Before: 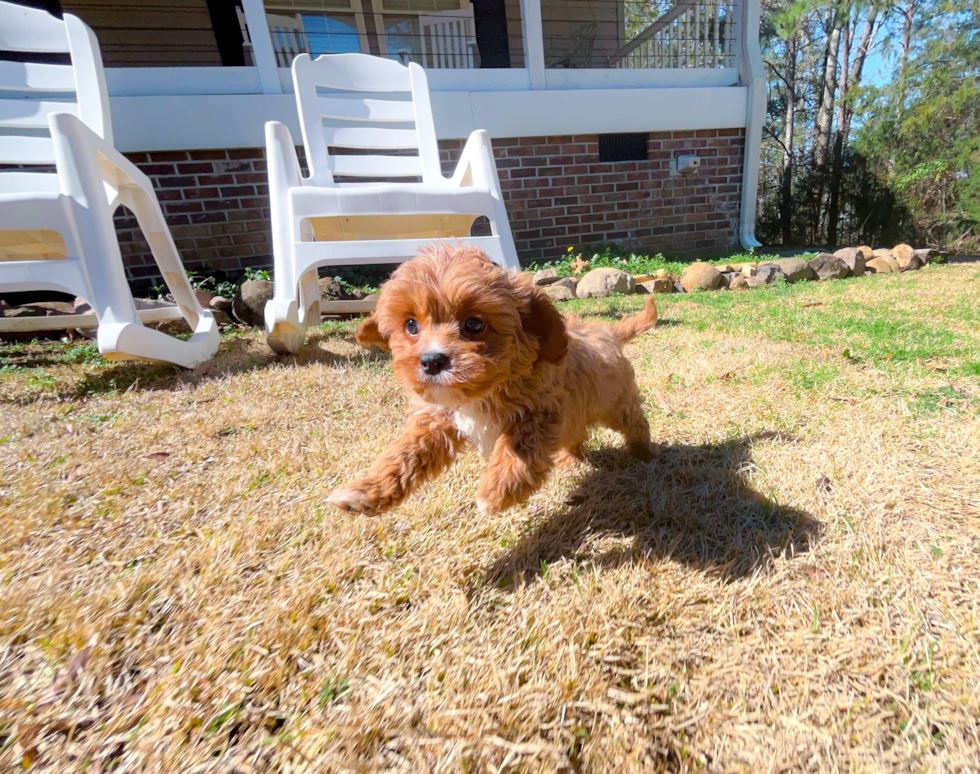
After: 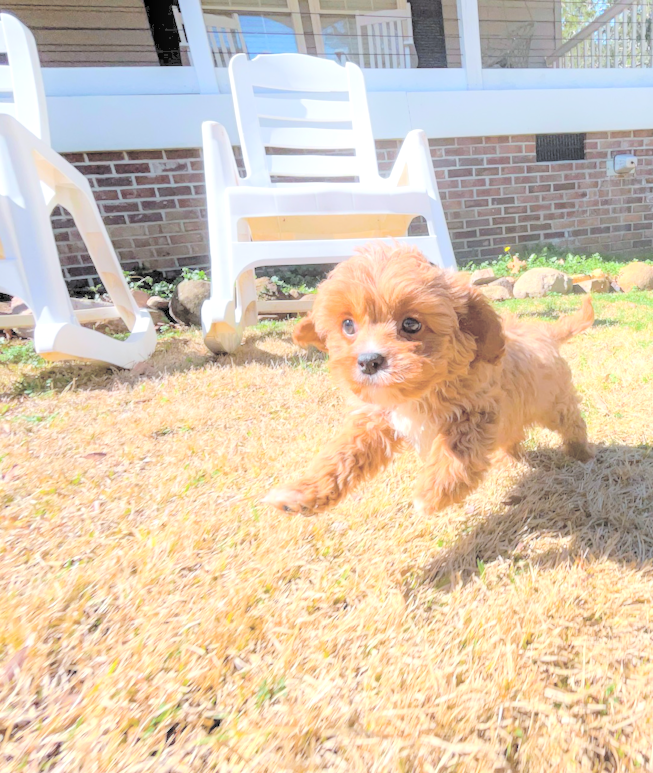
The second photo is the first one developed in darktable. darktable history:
crop and rotate: left 6.617%, right 26.717%
local contrast: on, module defaults
contrast brightness saturation: brightness 1
